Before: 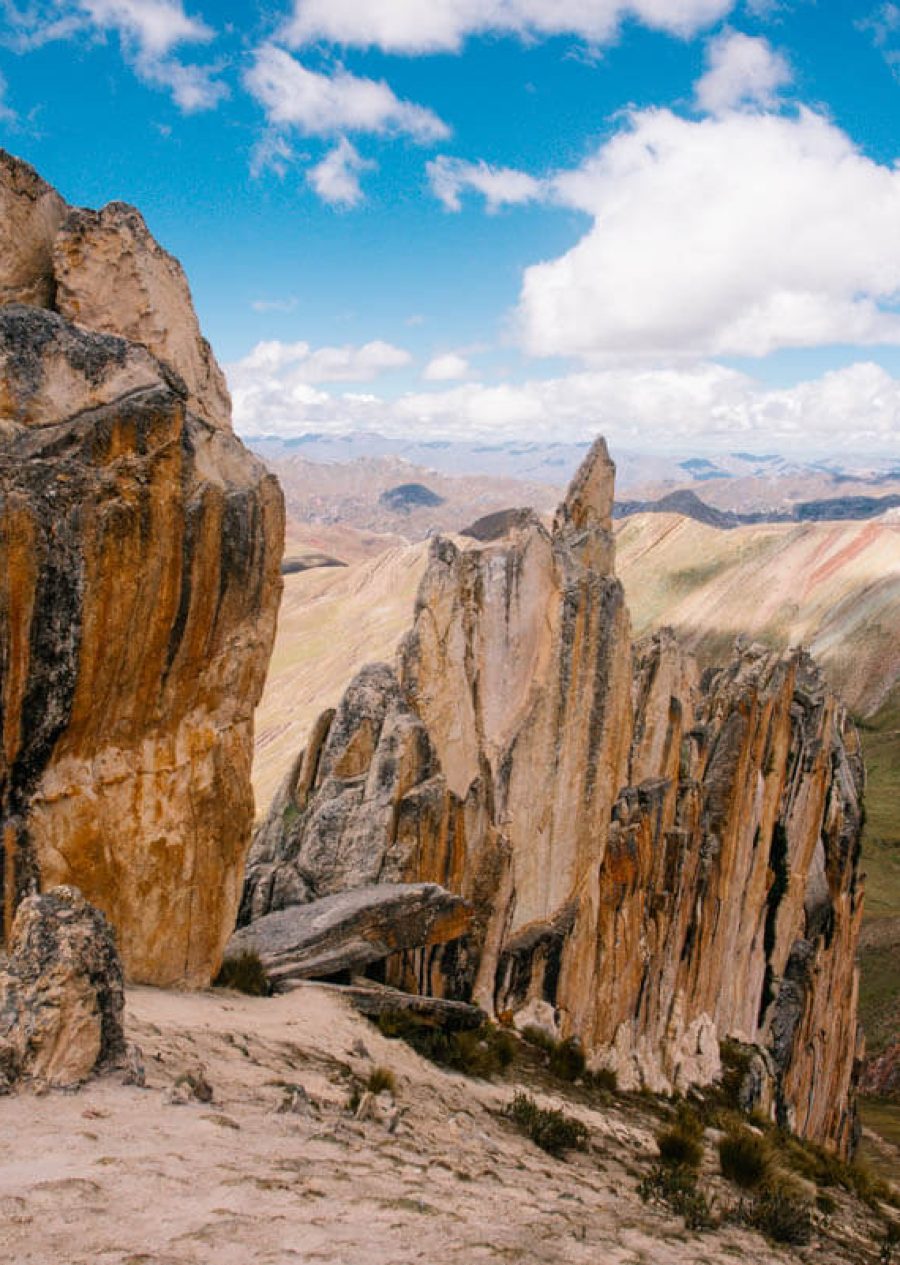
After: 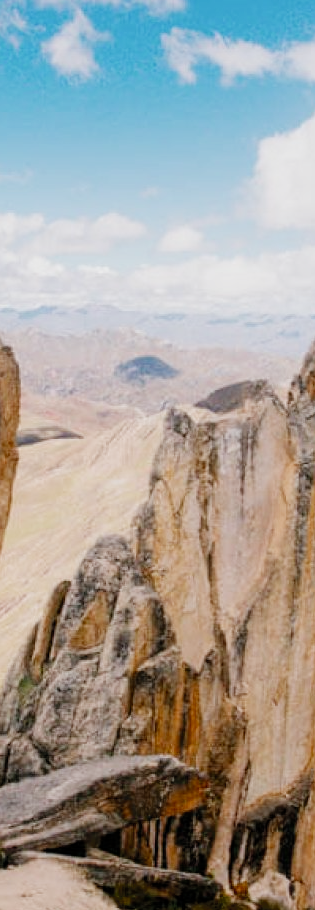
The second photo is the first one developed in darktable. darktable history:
tone equalizer: -8 EV -0.431 EV, -7 EV -0.356 EV, -6 EV -0.358 EV, -5 EV -0.219 EV, -3 EV 0.219 EV, -2 EV 0.337 EV, -1 EV 0.387 EV, +0 EV 0.446 EV
shadows and highlights: shadows 62.88, white point adjustment 0.458, highlights -34.61, compress 84.23%
crop and rotate: left 29.496%, top 10.172%, right 35.415%, bottom 17.818%
filmic rgb: black relative exposure -16 EV, white relative exposure 6.86 EV, hardness 4.72, add noise in highlights 0.001, preserve chrominance no, color science v3 (2019), use custom middle-gray values true, contrast in highlights soft
